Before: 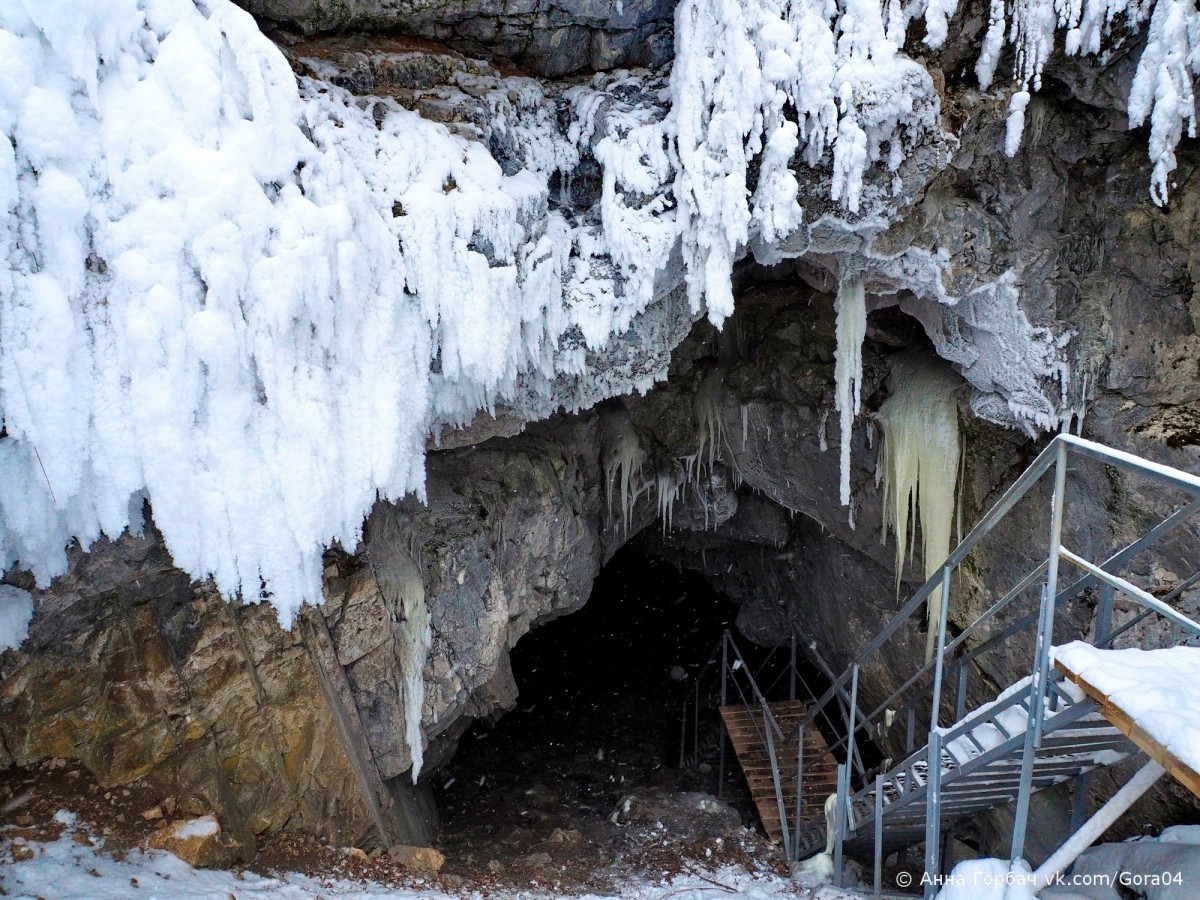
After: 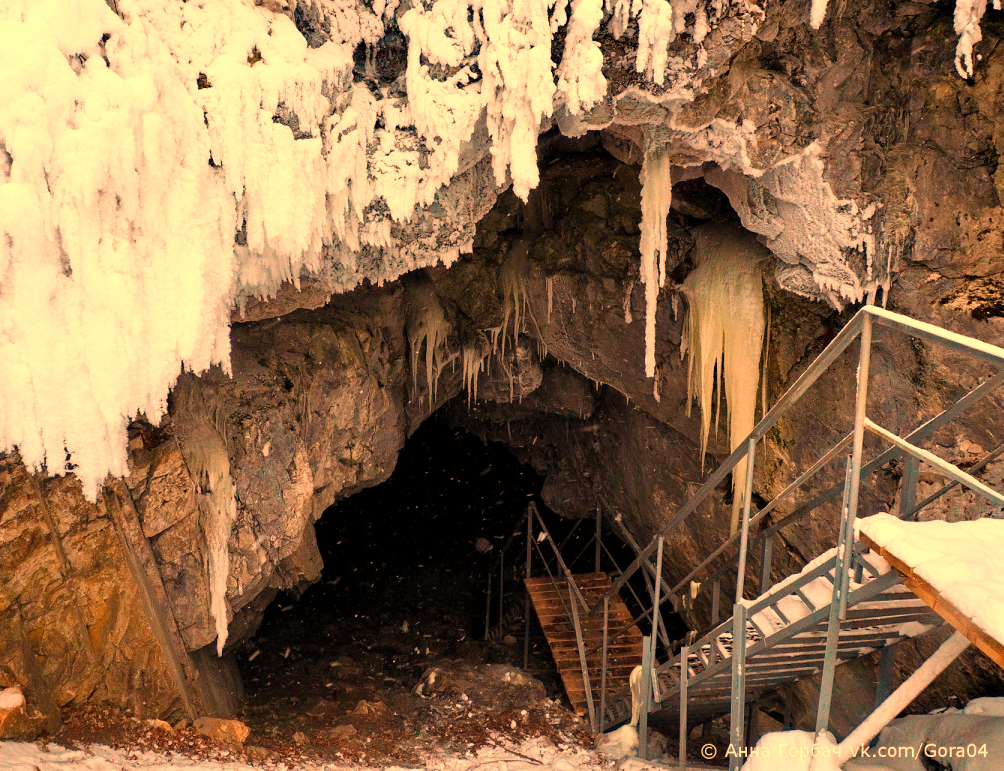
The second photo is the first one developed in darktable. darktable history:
white balance: red 1.467, blue 0.684
contrast brightness saturation: saturation -0.05
crop: left 16.315%, top 14.246%
color balance rgb: linear chroma grading › shadows 19.44%, linear chroma grading › highlights 3.42%, linear chroma grading › mid-tones 10.16%
